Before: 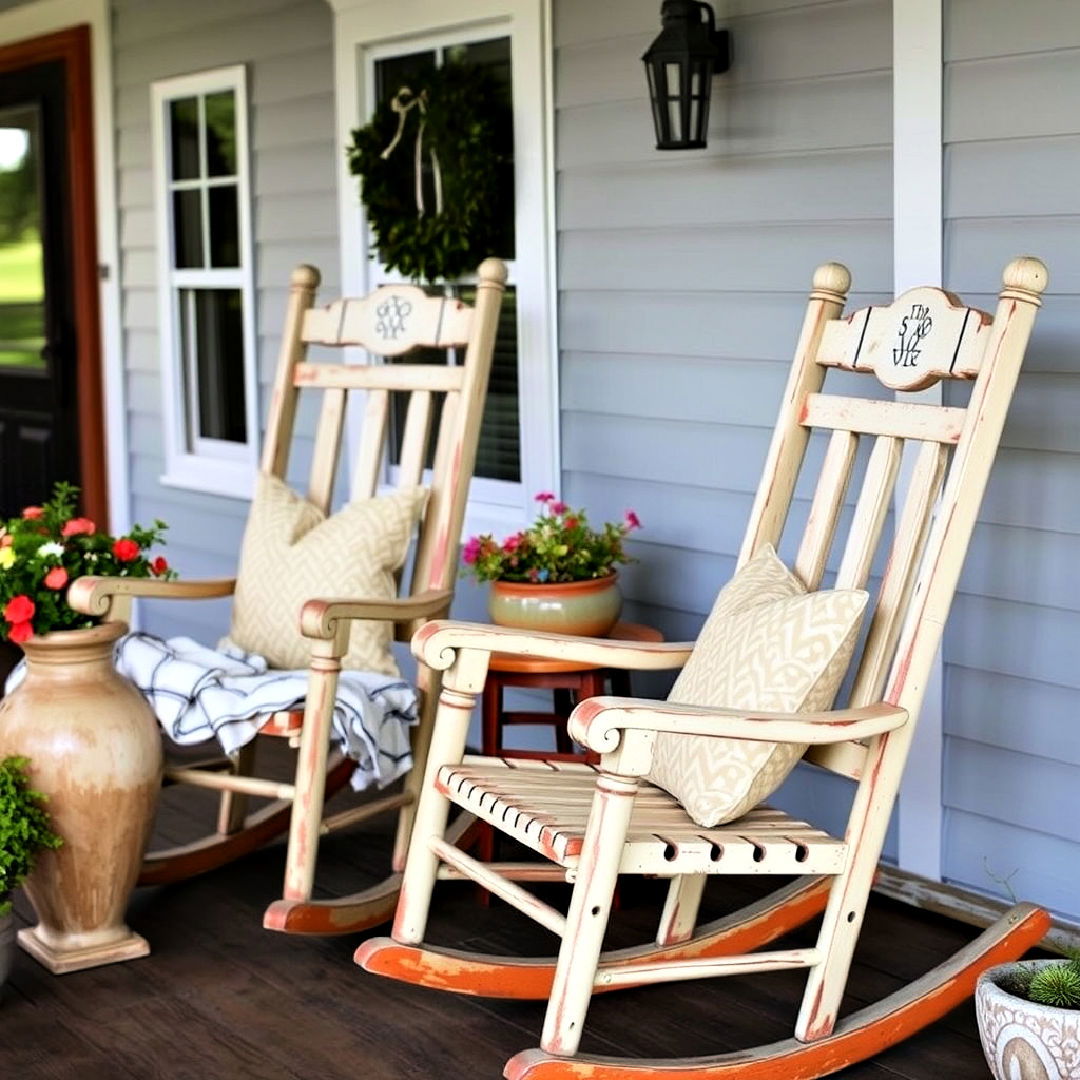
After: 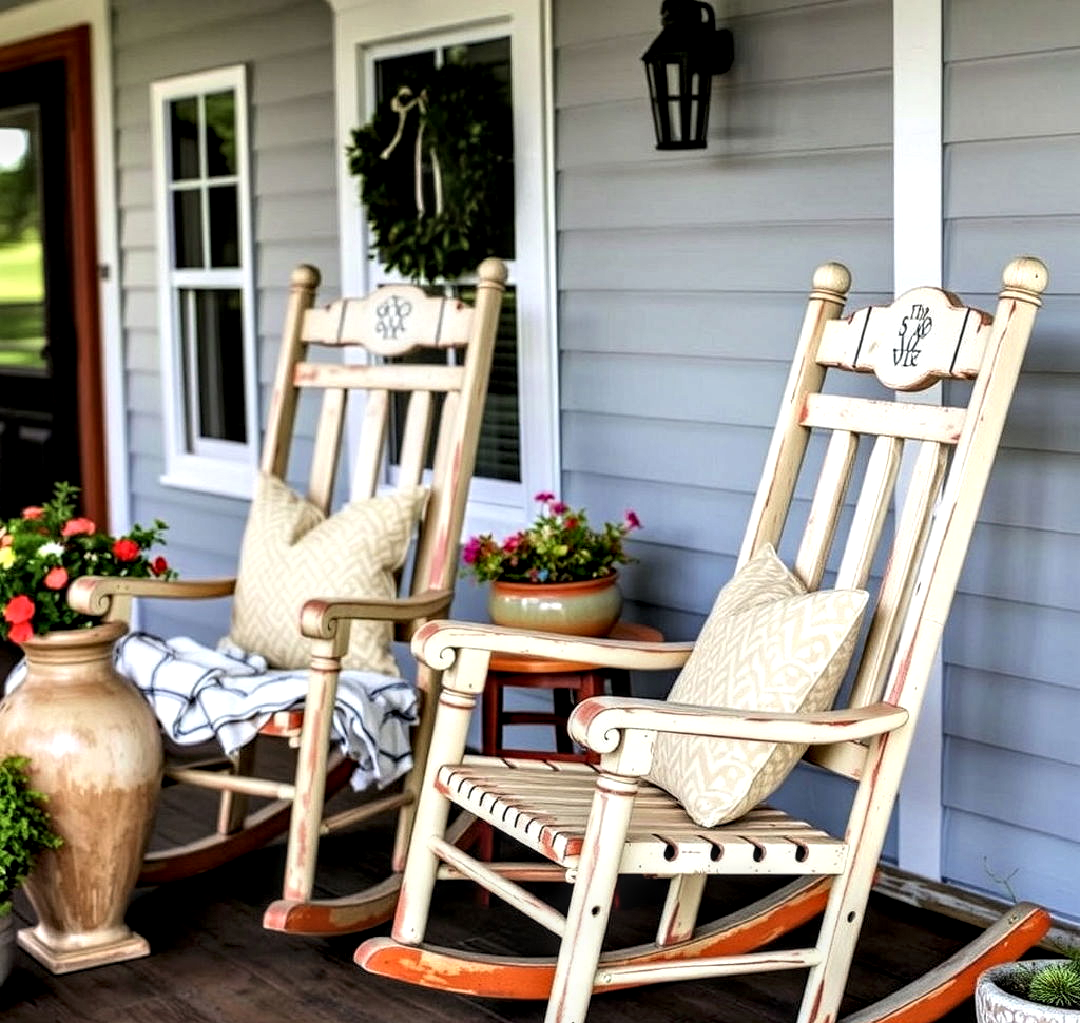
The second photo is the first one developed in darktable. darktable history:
crop and rotate: top 0.007%, bottom 5.179%
local contrast: detail 160%
